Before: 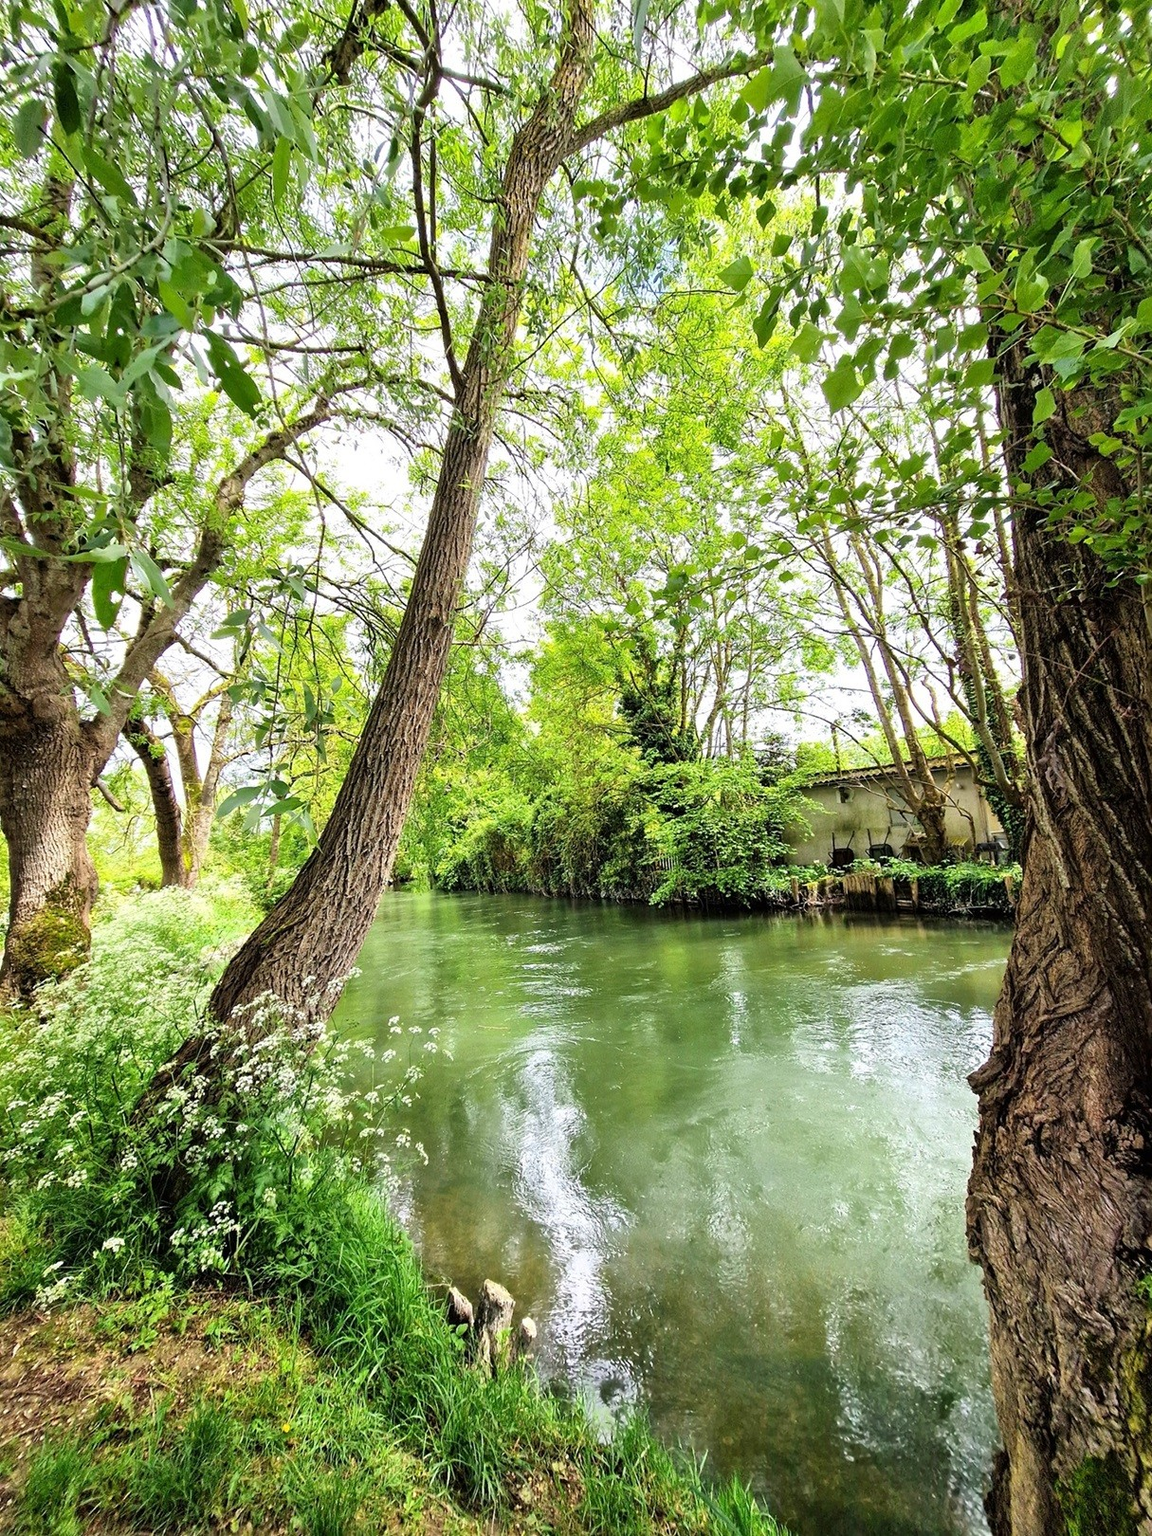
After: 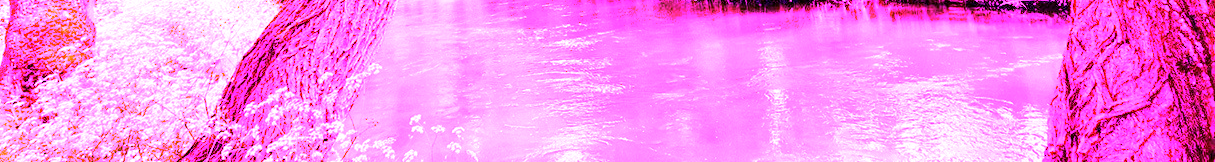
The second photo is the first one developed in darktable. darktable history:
white balance: red 8, blue 8
crop and rotate: top 59.084%, bottom 30.916%
